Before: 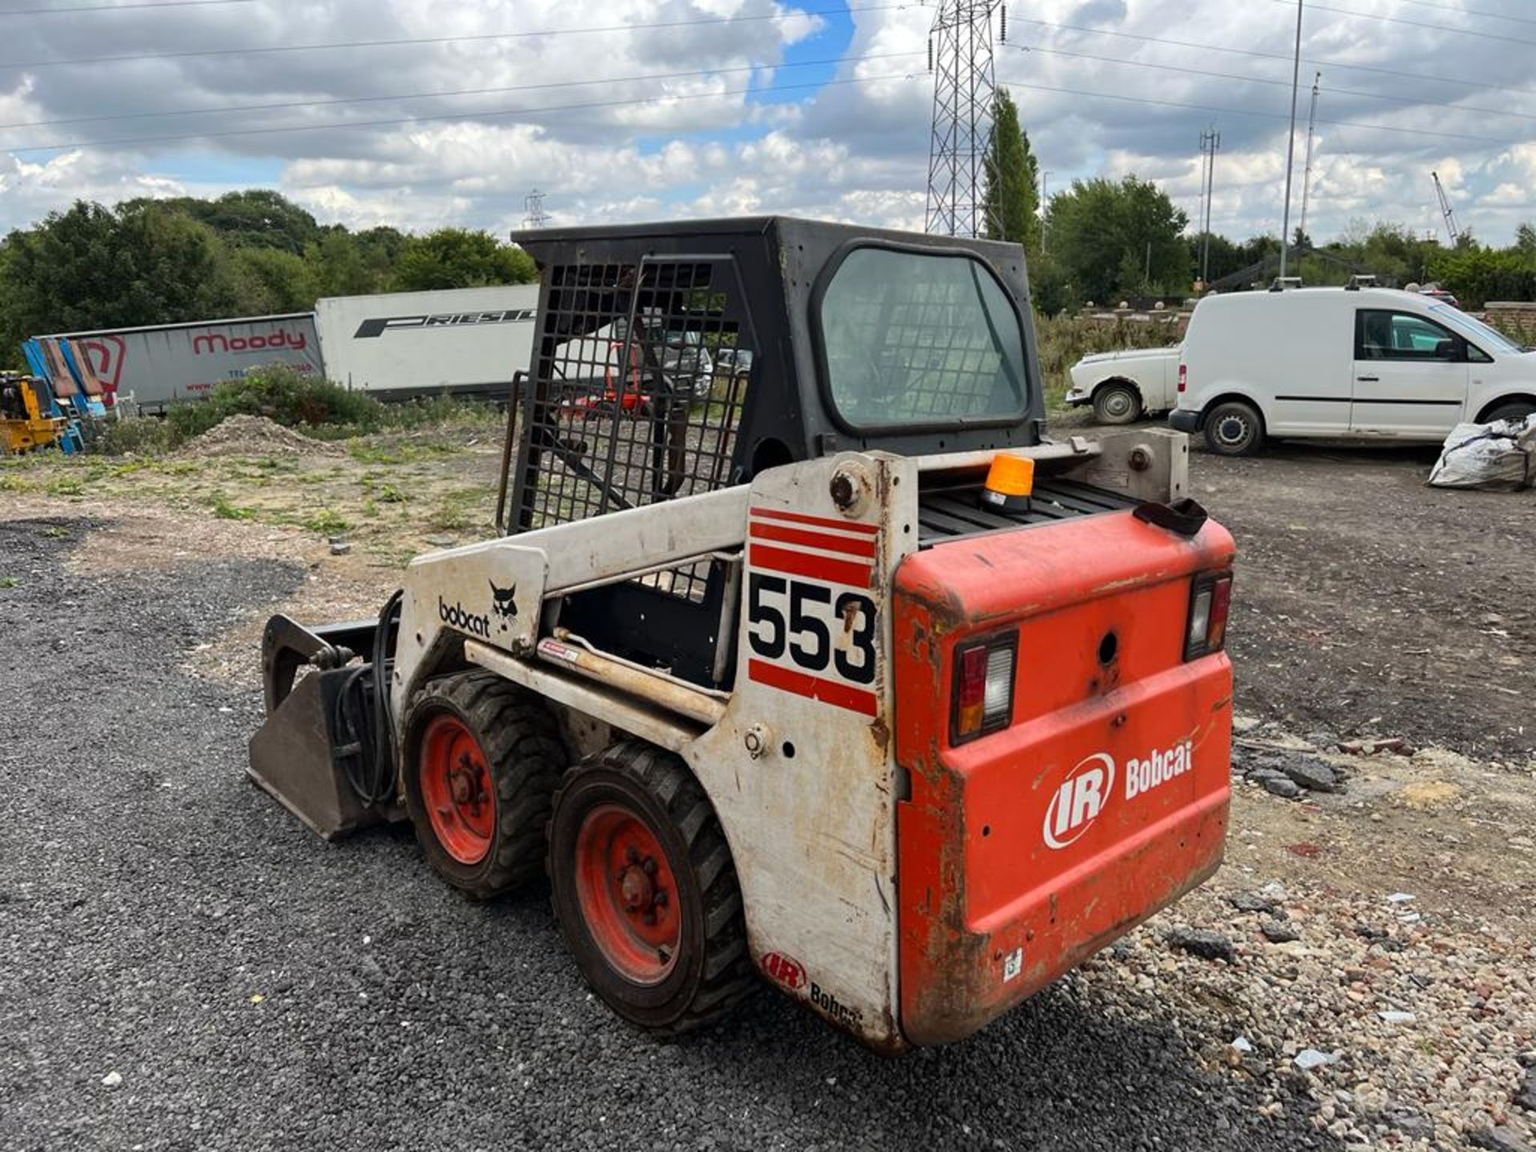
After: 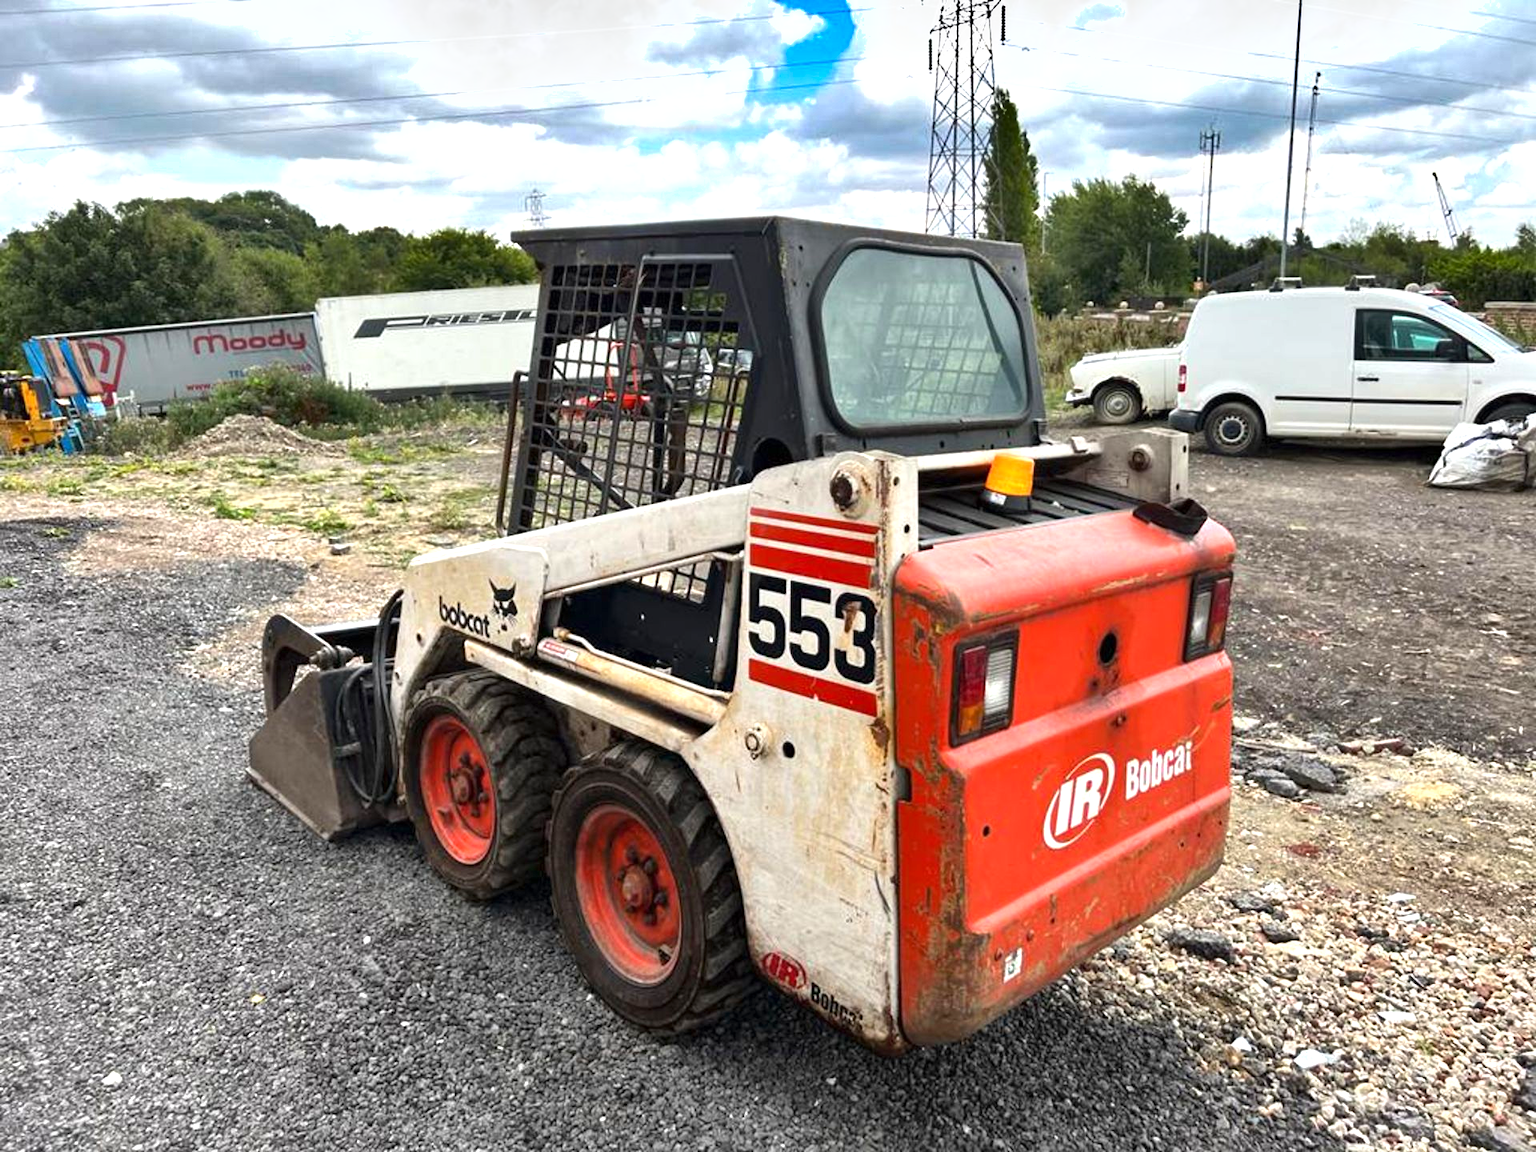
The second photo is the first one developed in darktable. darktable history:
shadows and highlights: soften with gaussian
exposure: exposure 0.914 EV, compensate highlight preservation false
